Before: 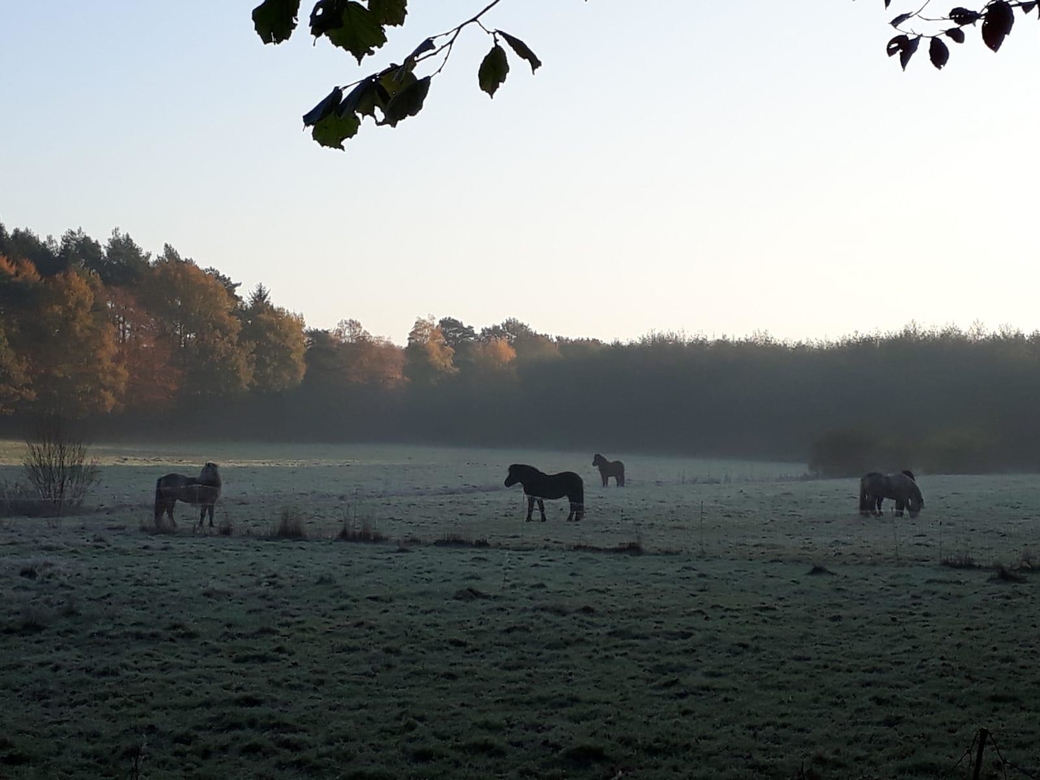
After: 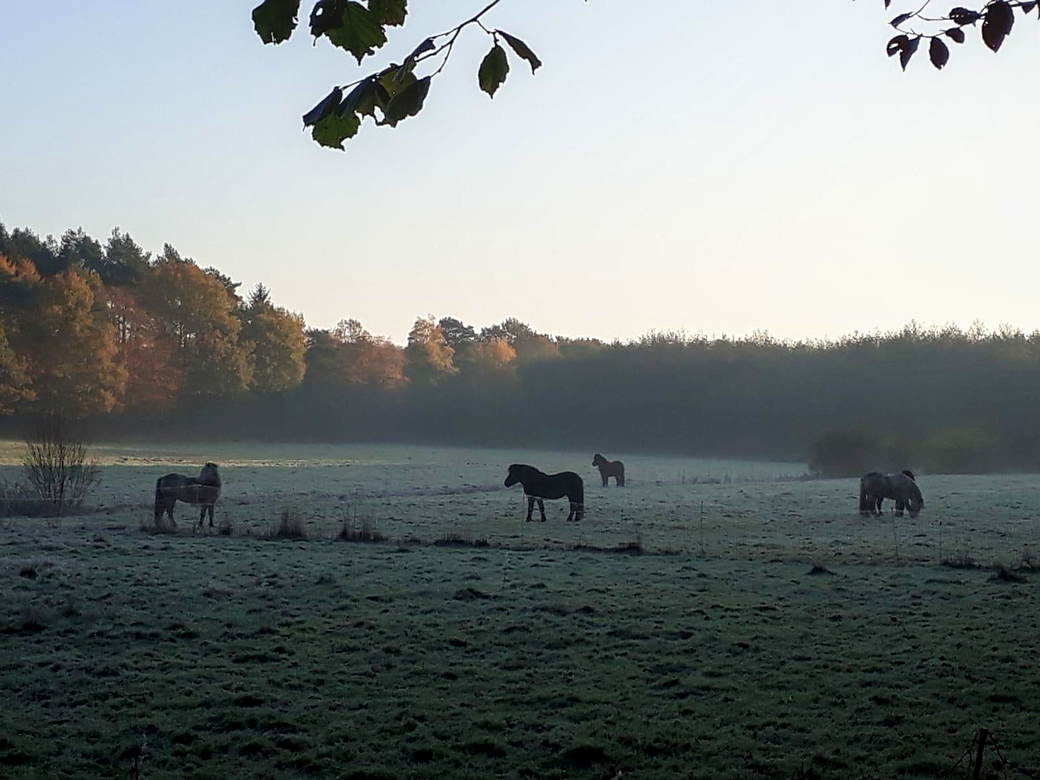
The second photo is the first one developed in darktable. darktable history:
local contrast: on, module defaults
sharpen: amount 0.2
velvia: on, module defaults
